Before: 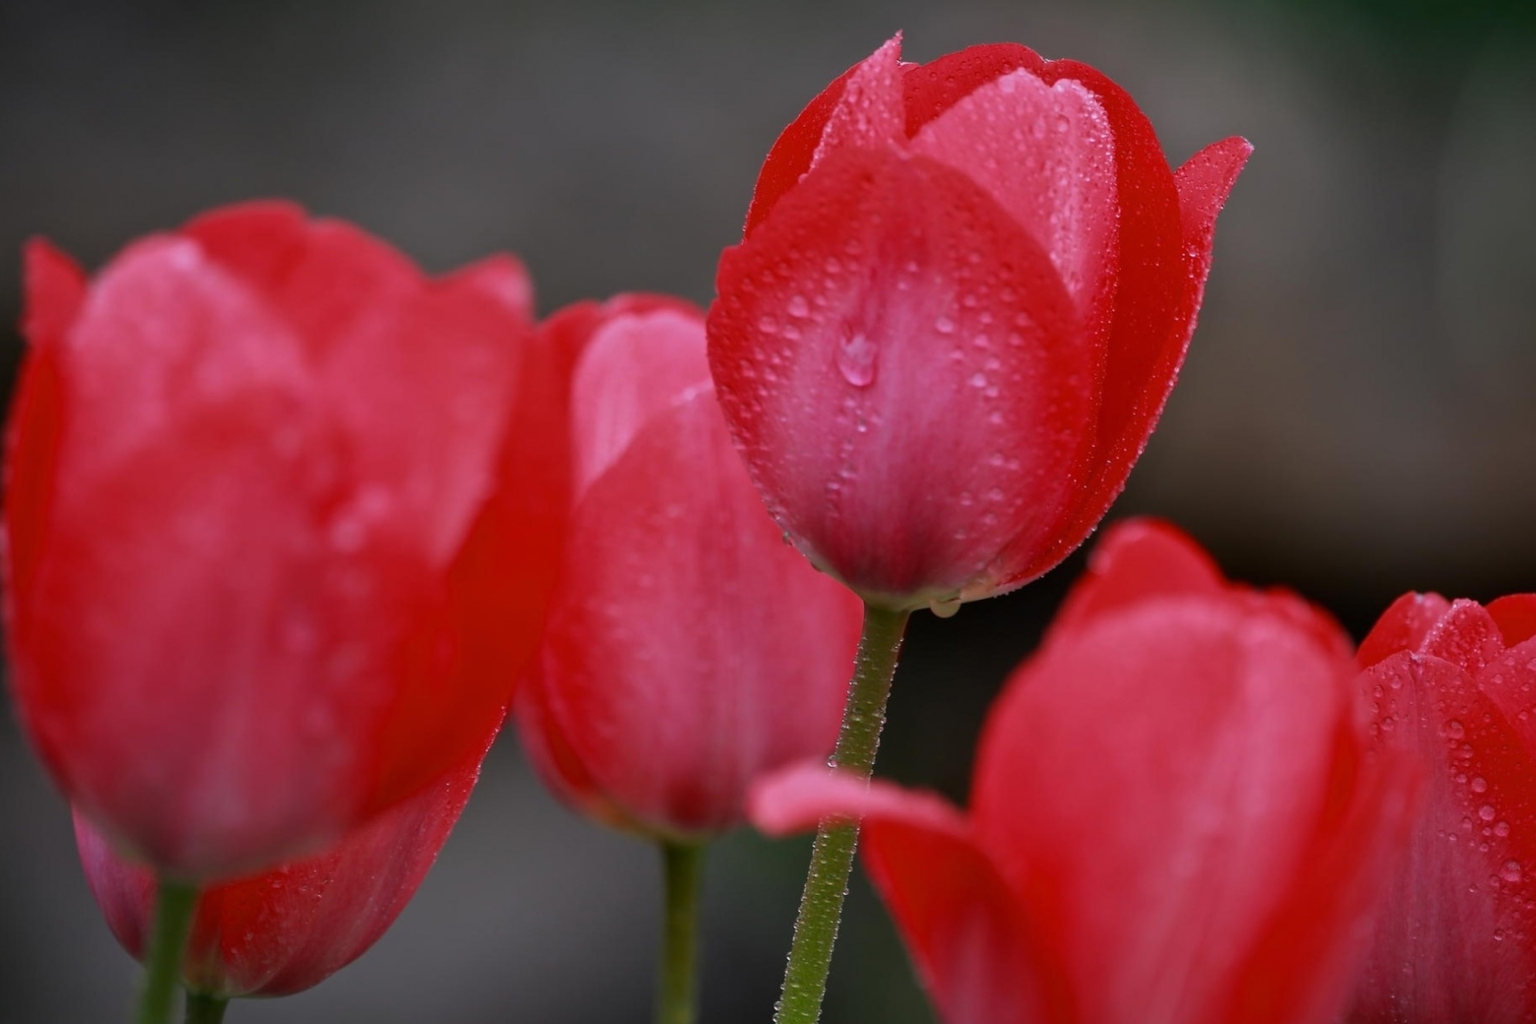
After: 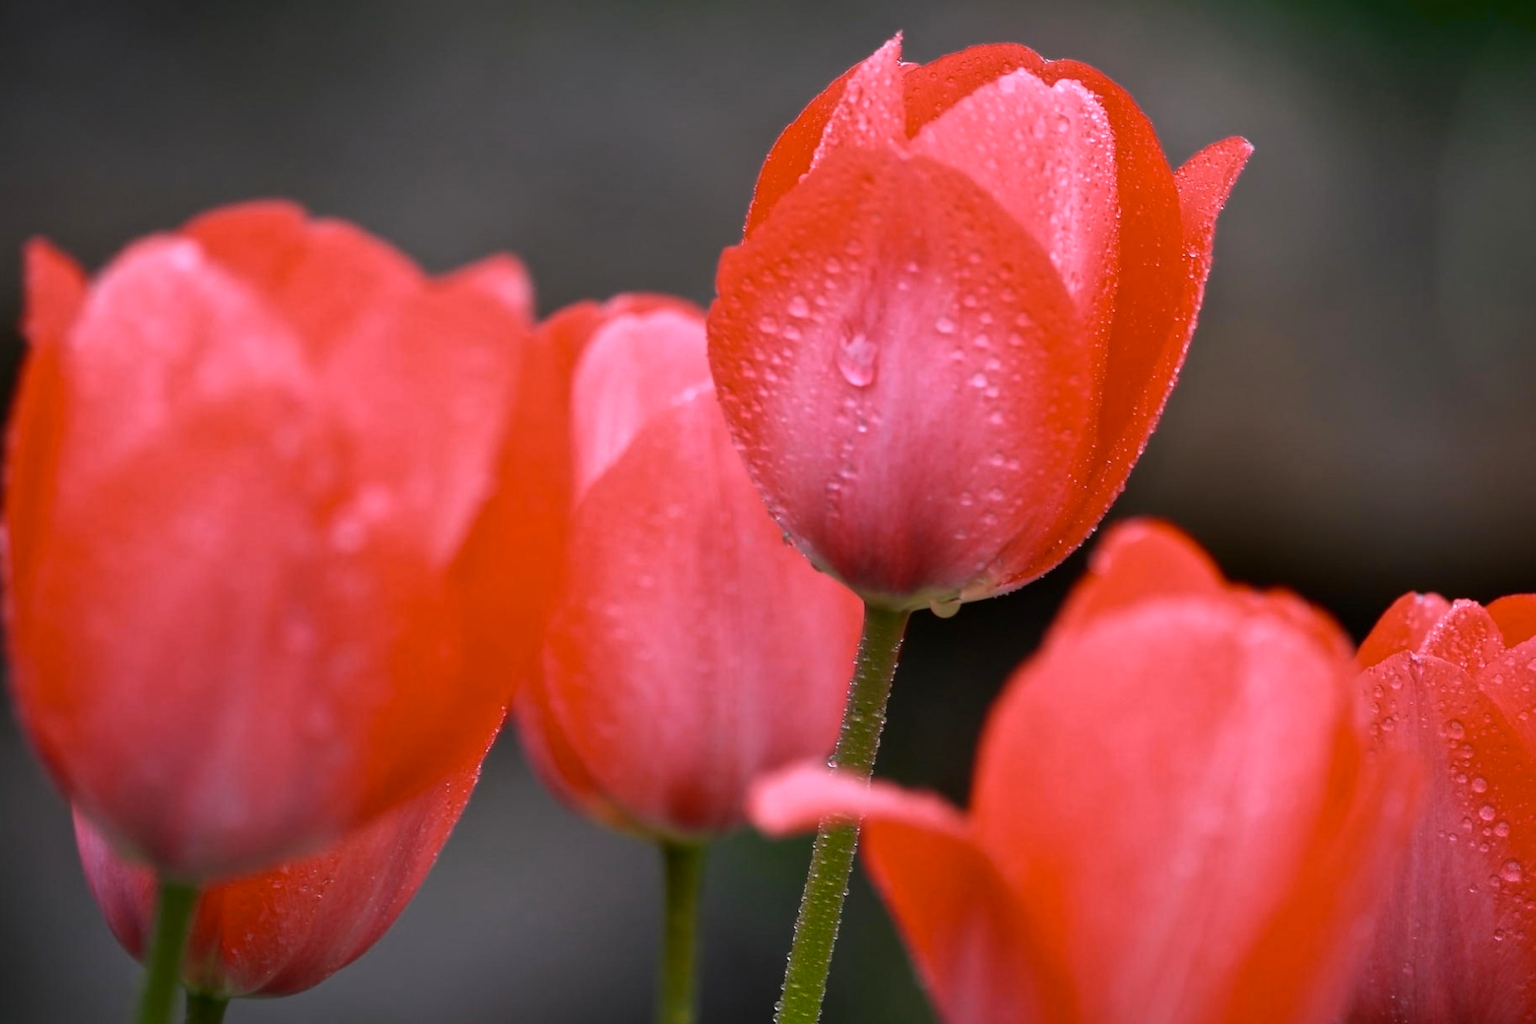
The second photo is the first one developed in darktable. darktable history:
sharpen: radius 5.347, amount 0.311, threshold 26.605
color zones: curves: ch0 [(0.099, 0.624) (0.257, 0.596) (0.384, 0.376) (0.529, 0.492) (0.697, 0.564) (0.768, 0.532) (0.908, 0.644)]; ch1 [(0.112, 0.564) (0.254, 0.612) (0.432, 0.676) (0.592, 0.456) (0.743, 0.684) (0.888, 0.536)]; ch2 [(0.25, 0.5) (0.469, 0.36) (0.75, 0.5)]
